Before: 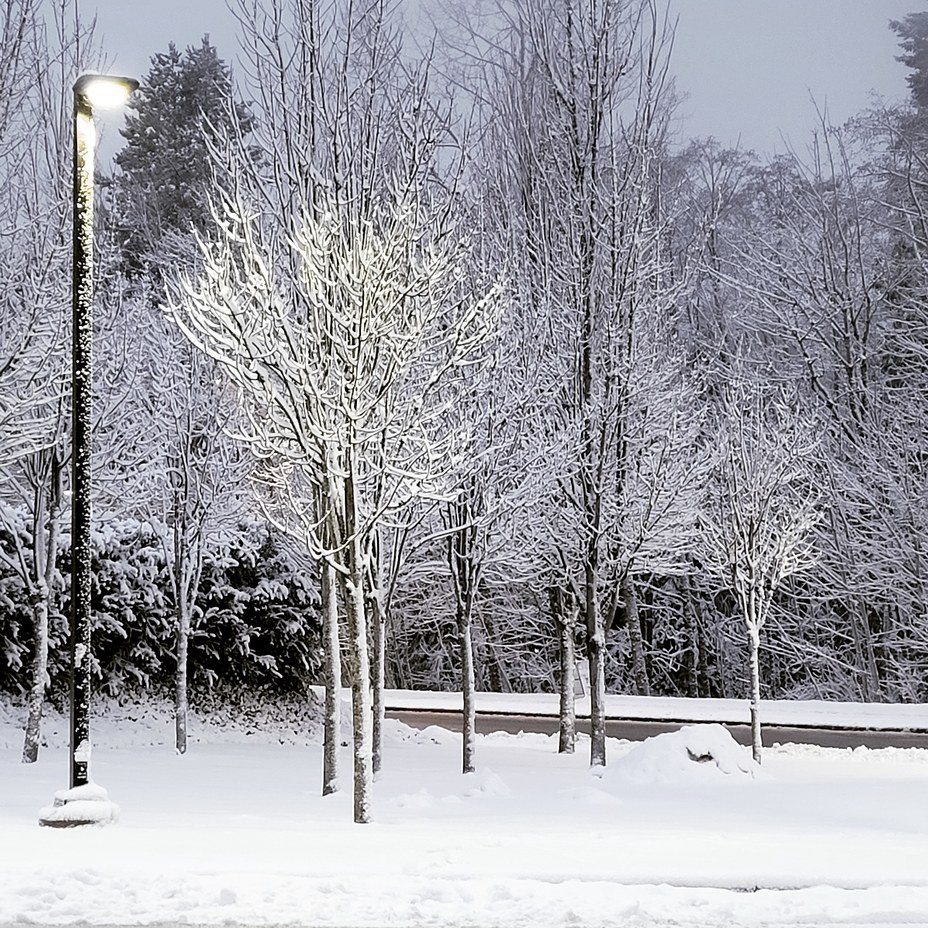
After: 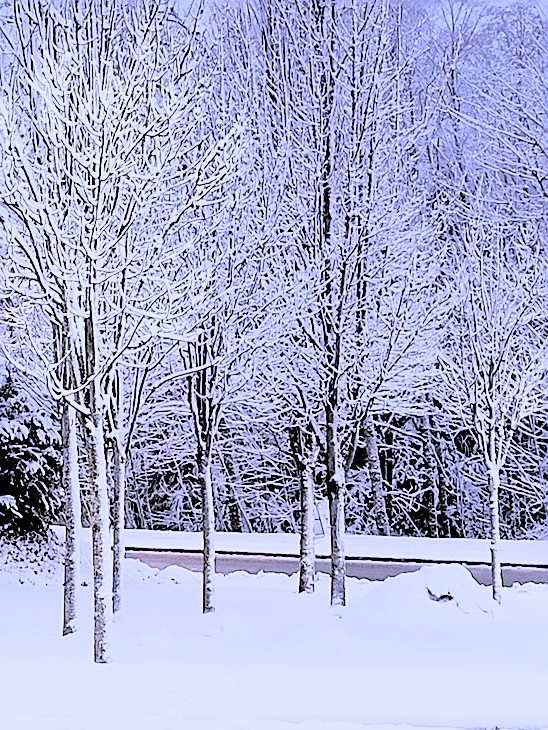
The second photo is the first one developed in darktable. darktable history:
crop and rotate: left 28.124%, top 17.277%, right 12.721%, bottom 3.952%
sharpen: on, module defaults
filmic rgb: black relative exposure -7.65 EV, white relative exposure 4.56 EV, hardness 3.61, color science v6 (2022)
levels: levels [0, 0.476, 0.951]
contrast brightness saturation: brightness 0.141
color calibration: output R [1.063, -0.012, -0.003, 0], output B [-0.079, 0.047, 1, 0], illuminant as shot in camera, adaptation linear Bradford (ICC v4), x 0.408, y 0.403, temperature 3584.38 K
exposure: black level correction 0.012, exposure 0.7 EV, compensate highlight preservation false
